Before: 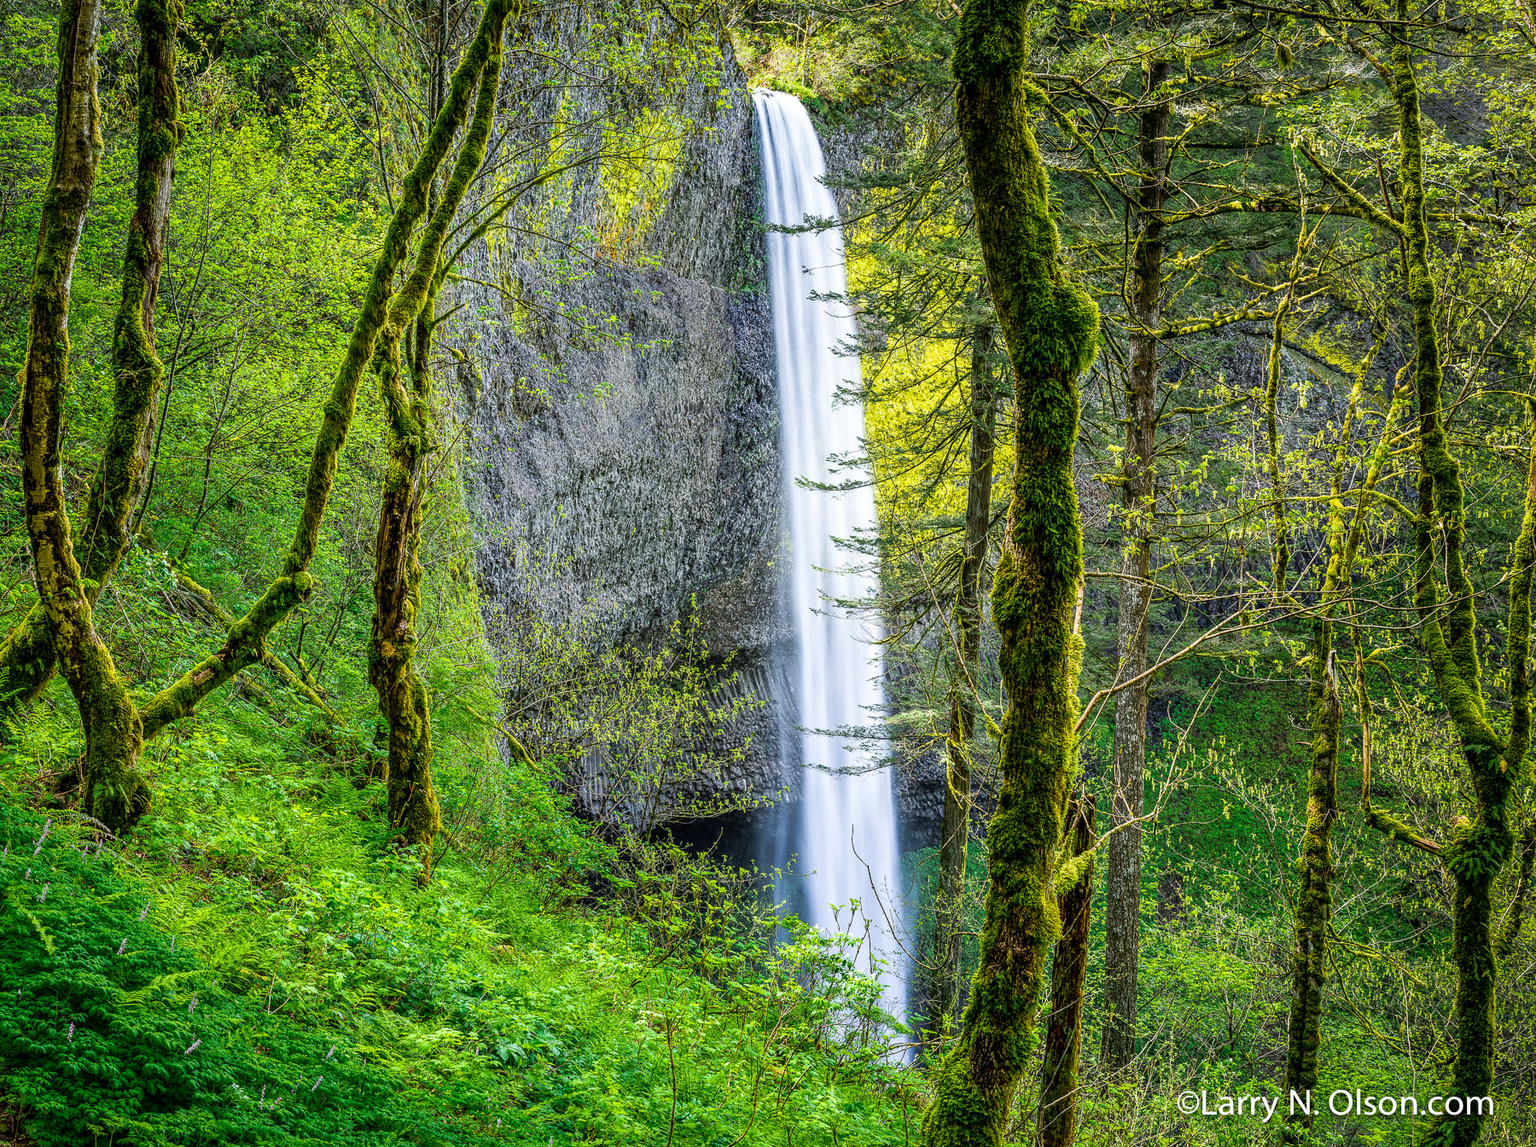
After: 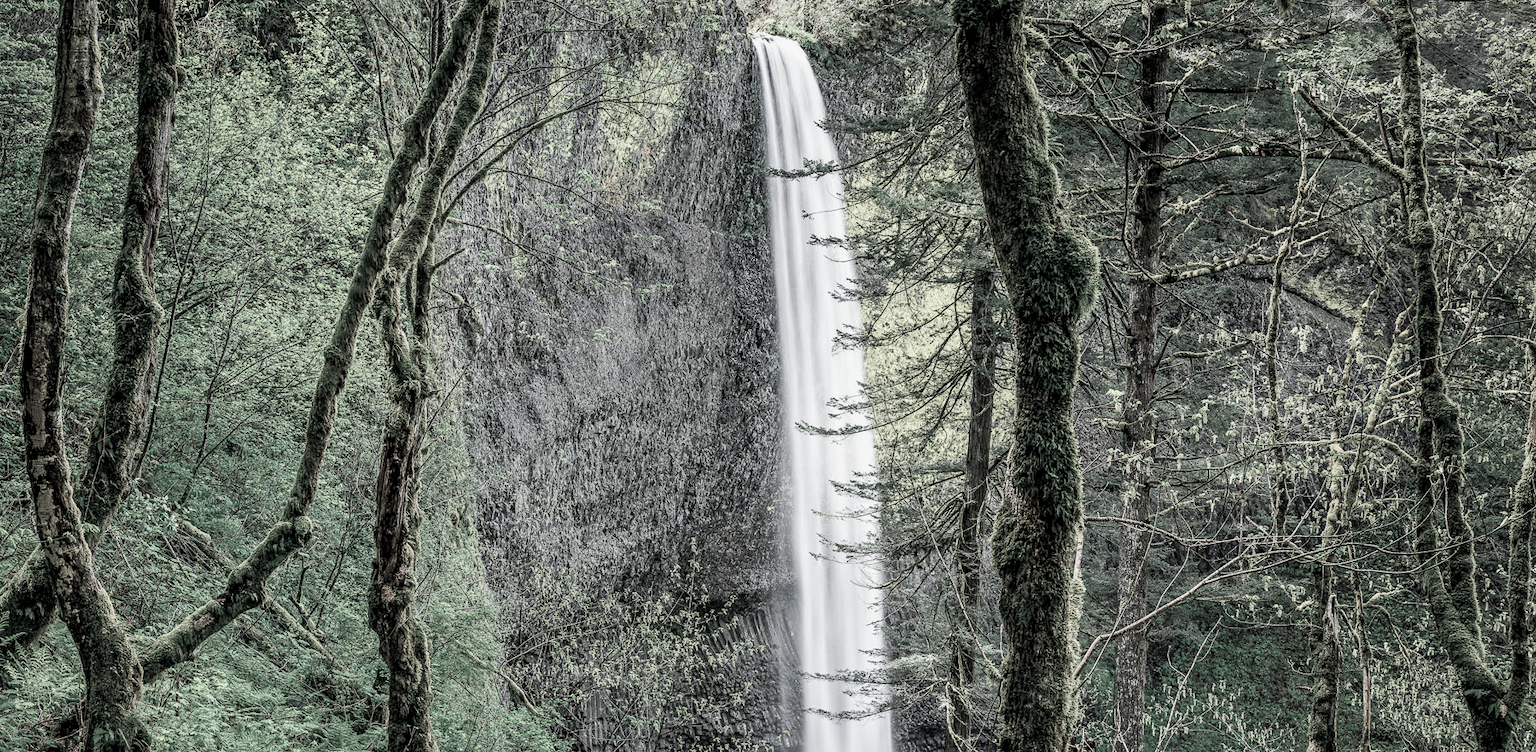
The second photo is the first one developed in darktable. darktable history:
exposure: black level correction 0.002, exposure -0.1 EV, compensate highlight preservation false
crop and rotate: top 4.848%, bottom 29.503%
color contrast: green-magenta contrast 0.3, blue-yellow contrast 0.15
